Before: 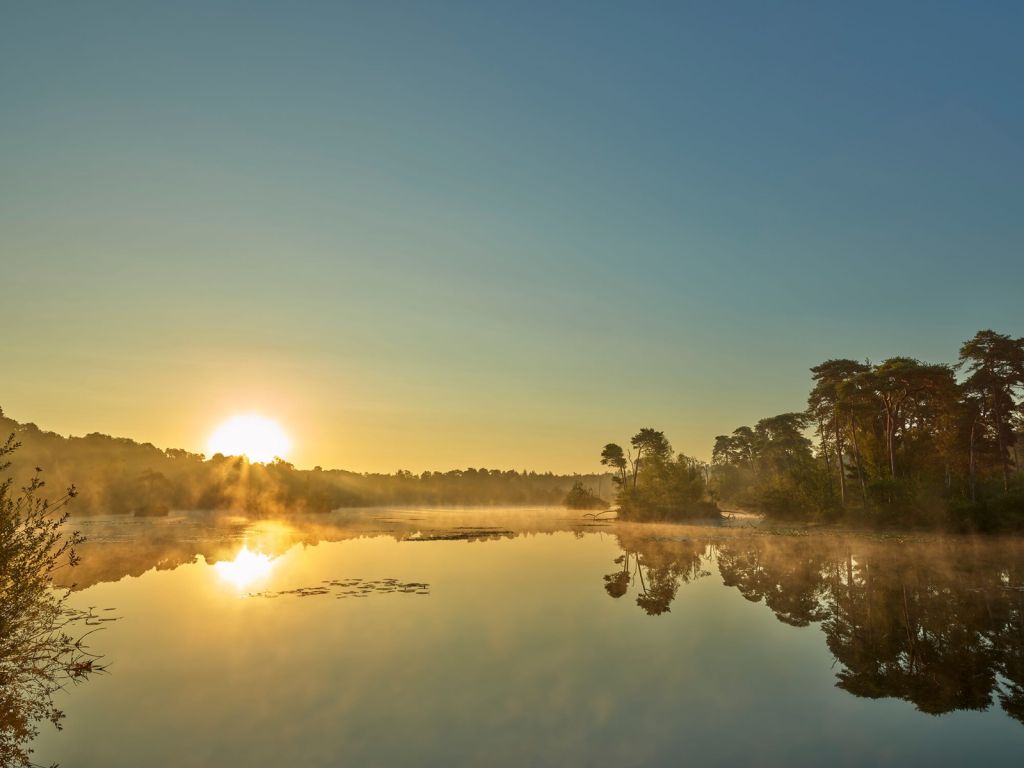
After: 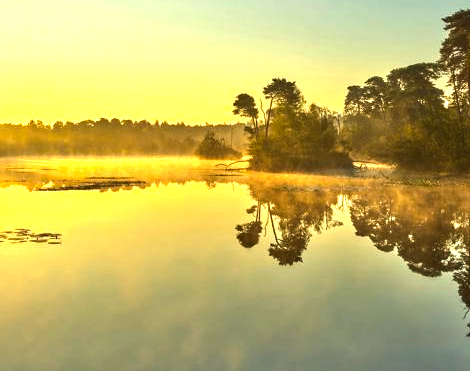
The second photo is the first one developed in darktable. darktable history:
crop: left 35.938%, top 45.7%, right 18.096%, bottom 5.978%
color balance rgb: linear chroma grading › global chroma 0.722%, perceptual saturation grading › global saturation -0.117%, perceptual brilliance grading › highlights 47.513%, perceptual brilliance grading › mid-tones 21.21%, perceptual brilliance grading › shadows -5.733%, global vibrance 20%
